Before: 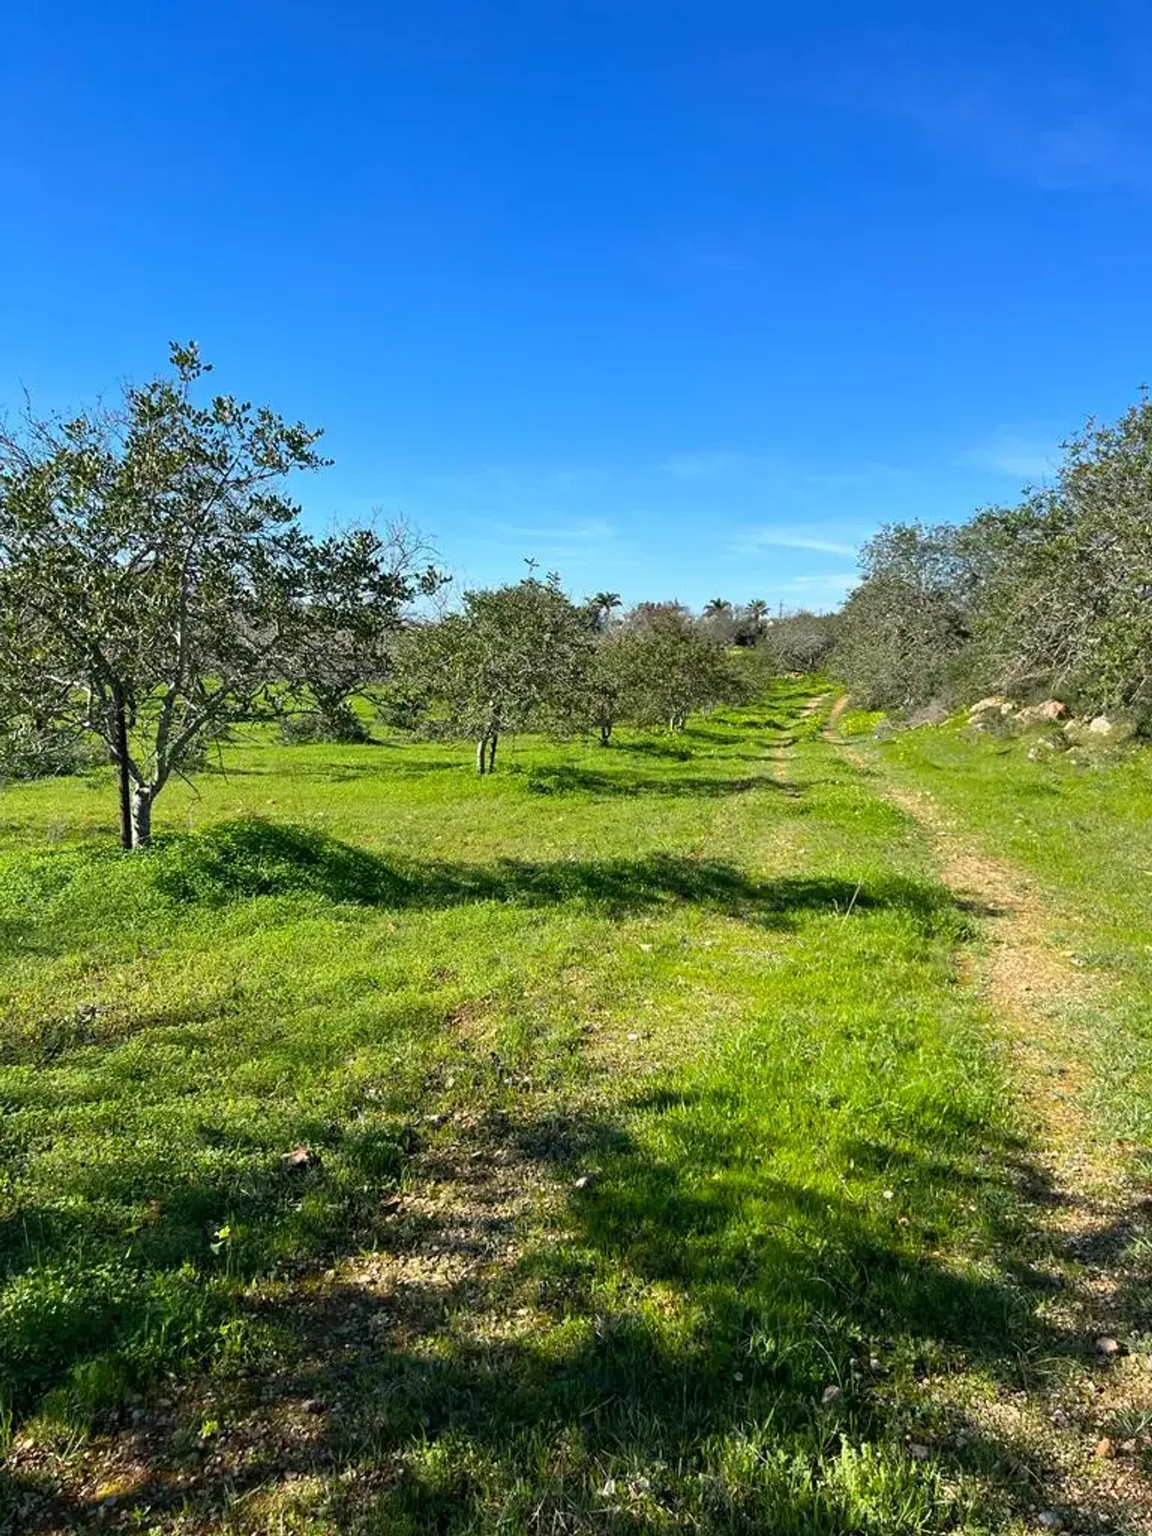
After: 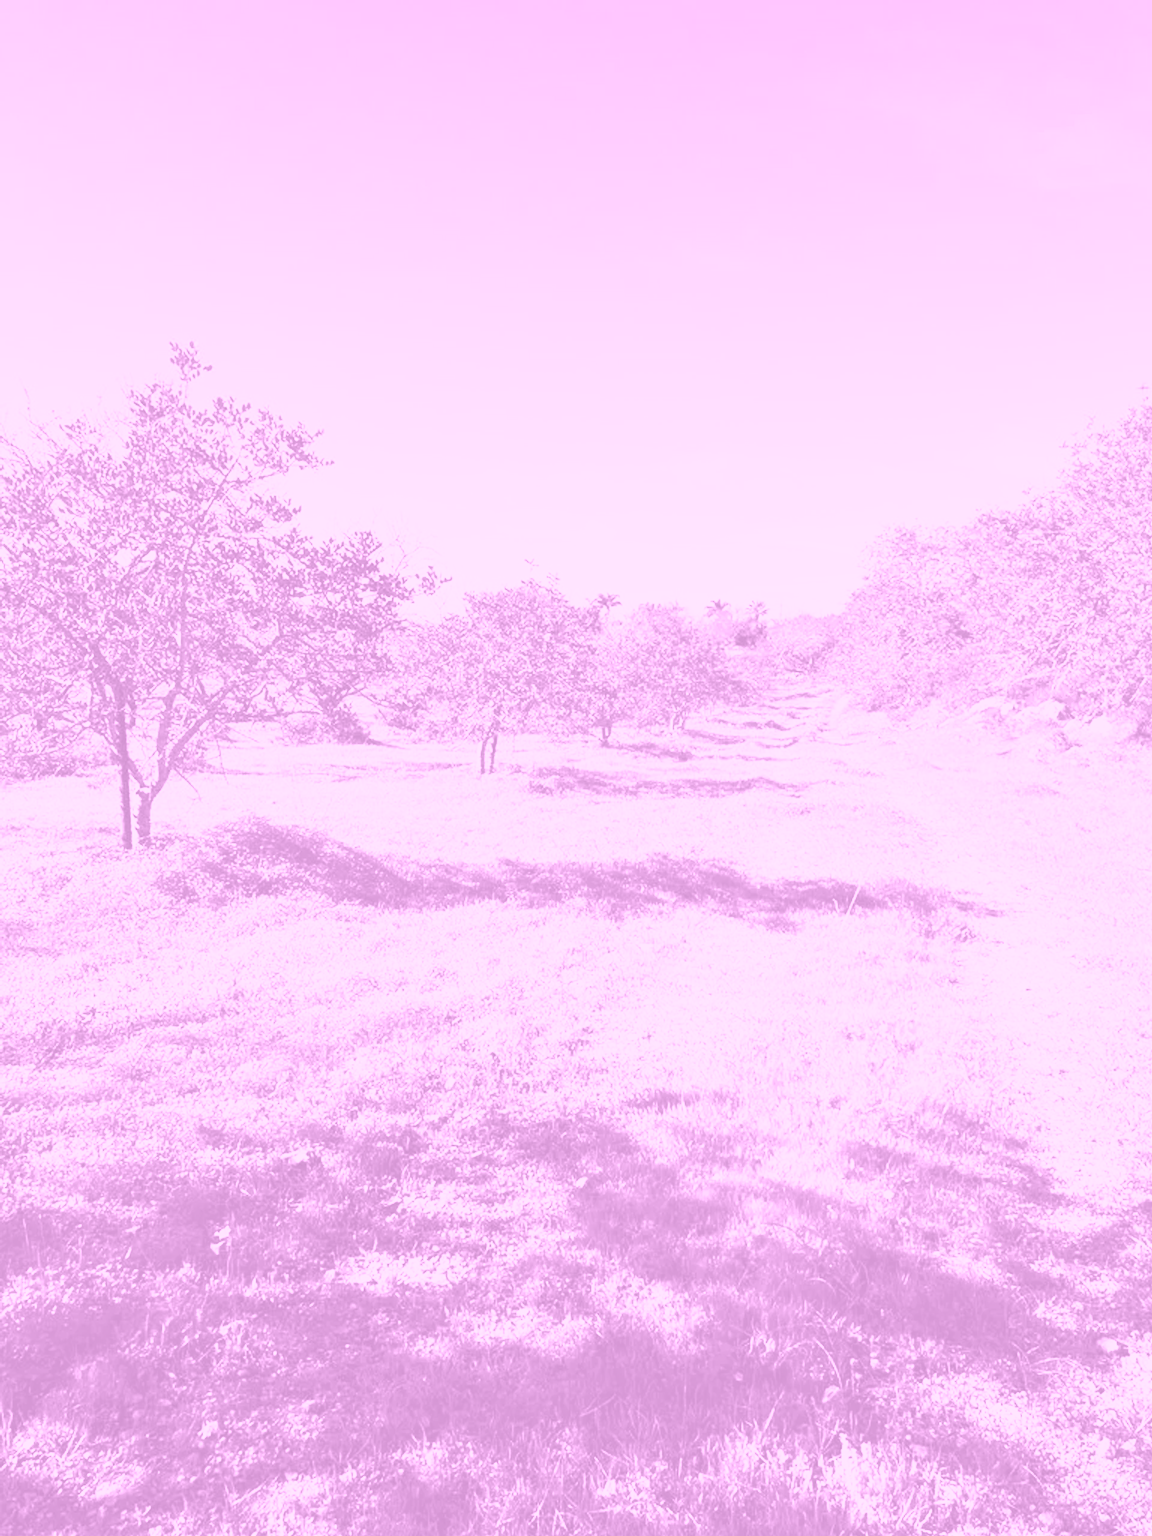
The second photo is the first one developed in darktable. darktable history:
colorize: hue 331.2°, saturation 75%, source mix 30.28%, lightness 70.52%, version 1
contrast brightness saturation: contrast 0.57, brightness 0.57, saturation -0.34
